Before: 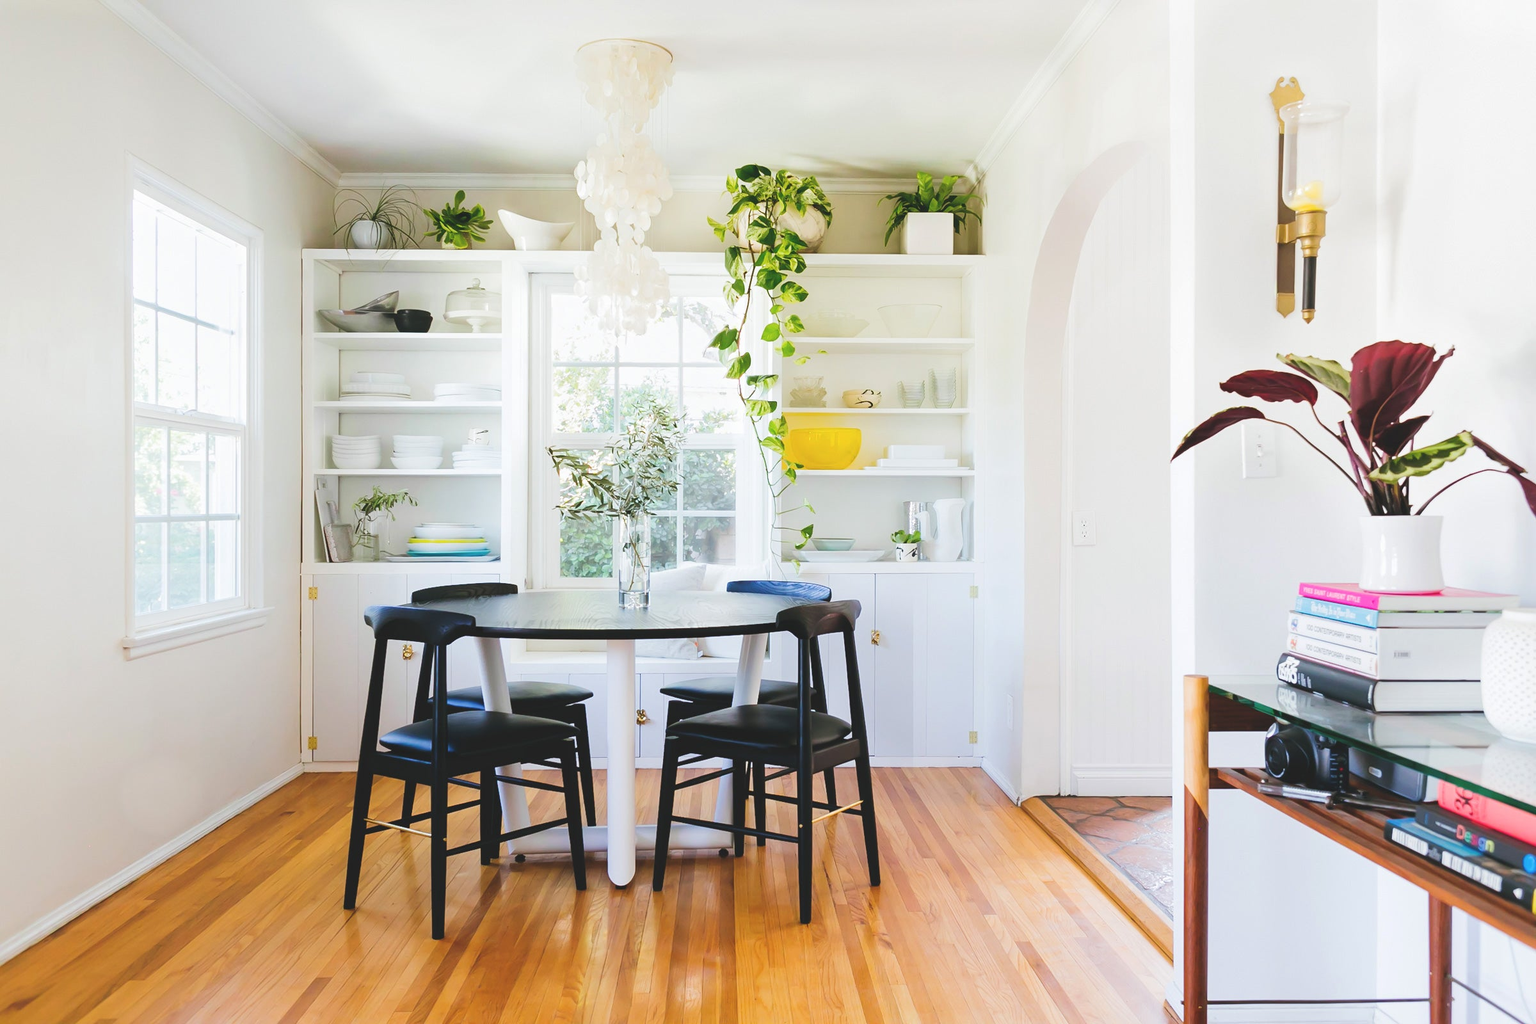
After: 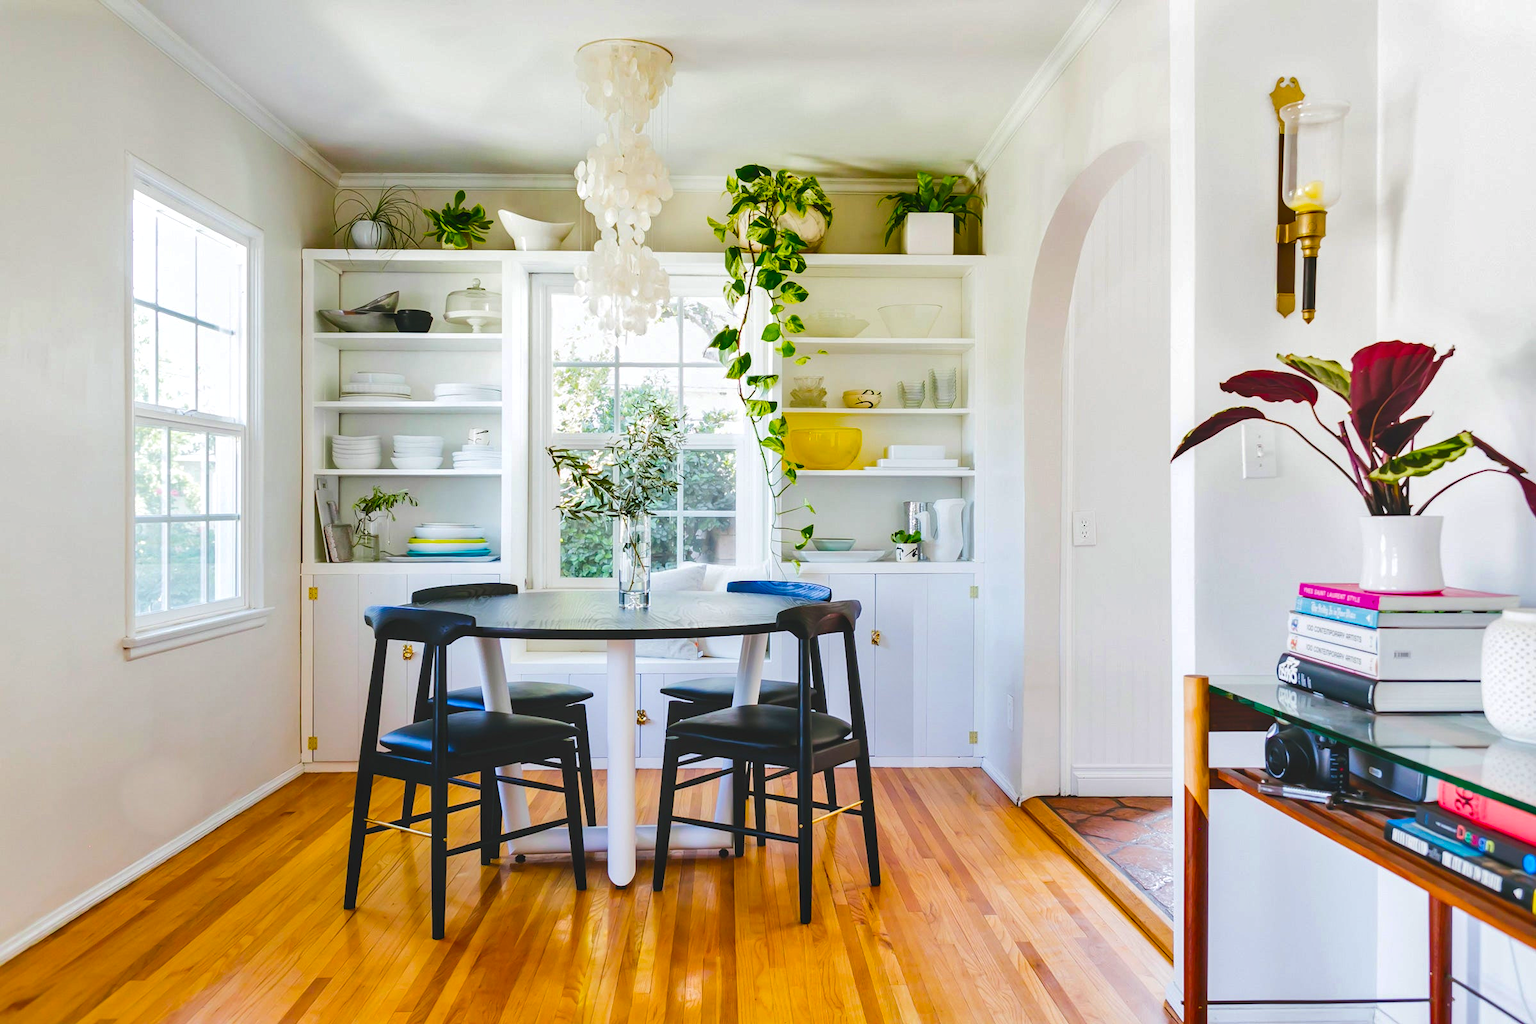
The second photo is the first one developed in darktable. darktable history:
color balance rgb: linear chroma grading › global chroma 15%, perceptual saturation grading › global saturation 30%
shadows and highlights: shadows 60, soften with gaussian
local contrast: on, module defaults
